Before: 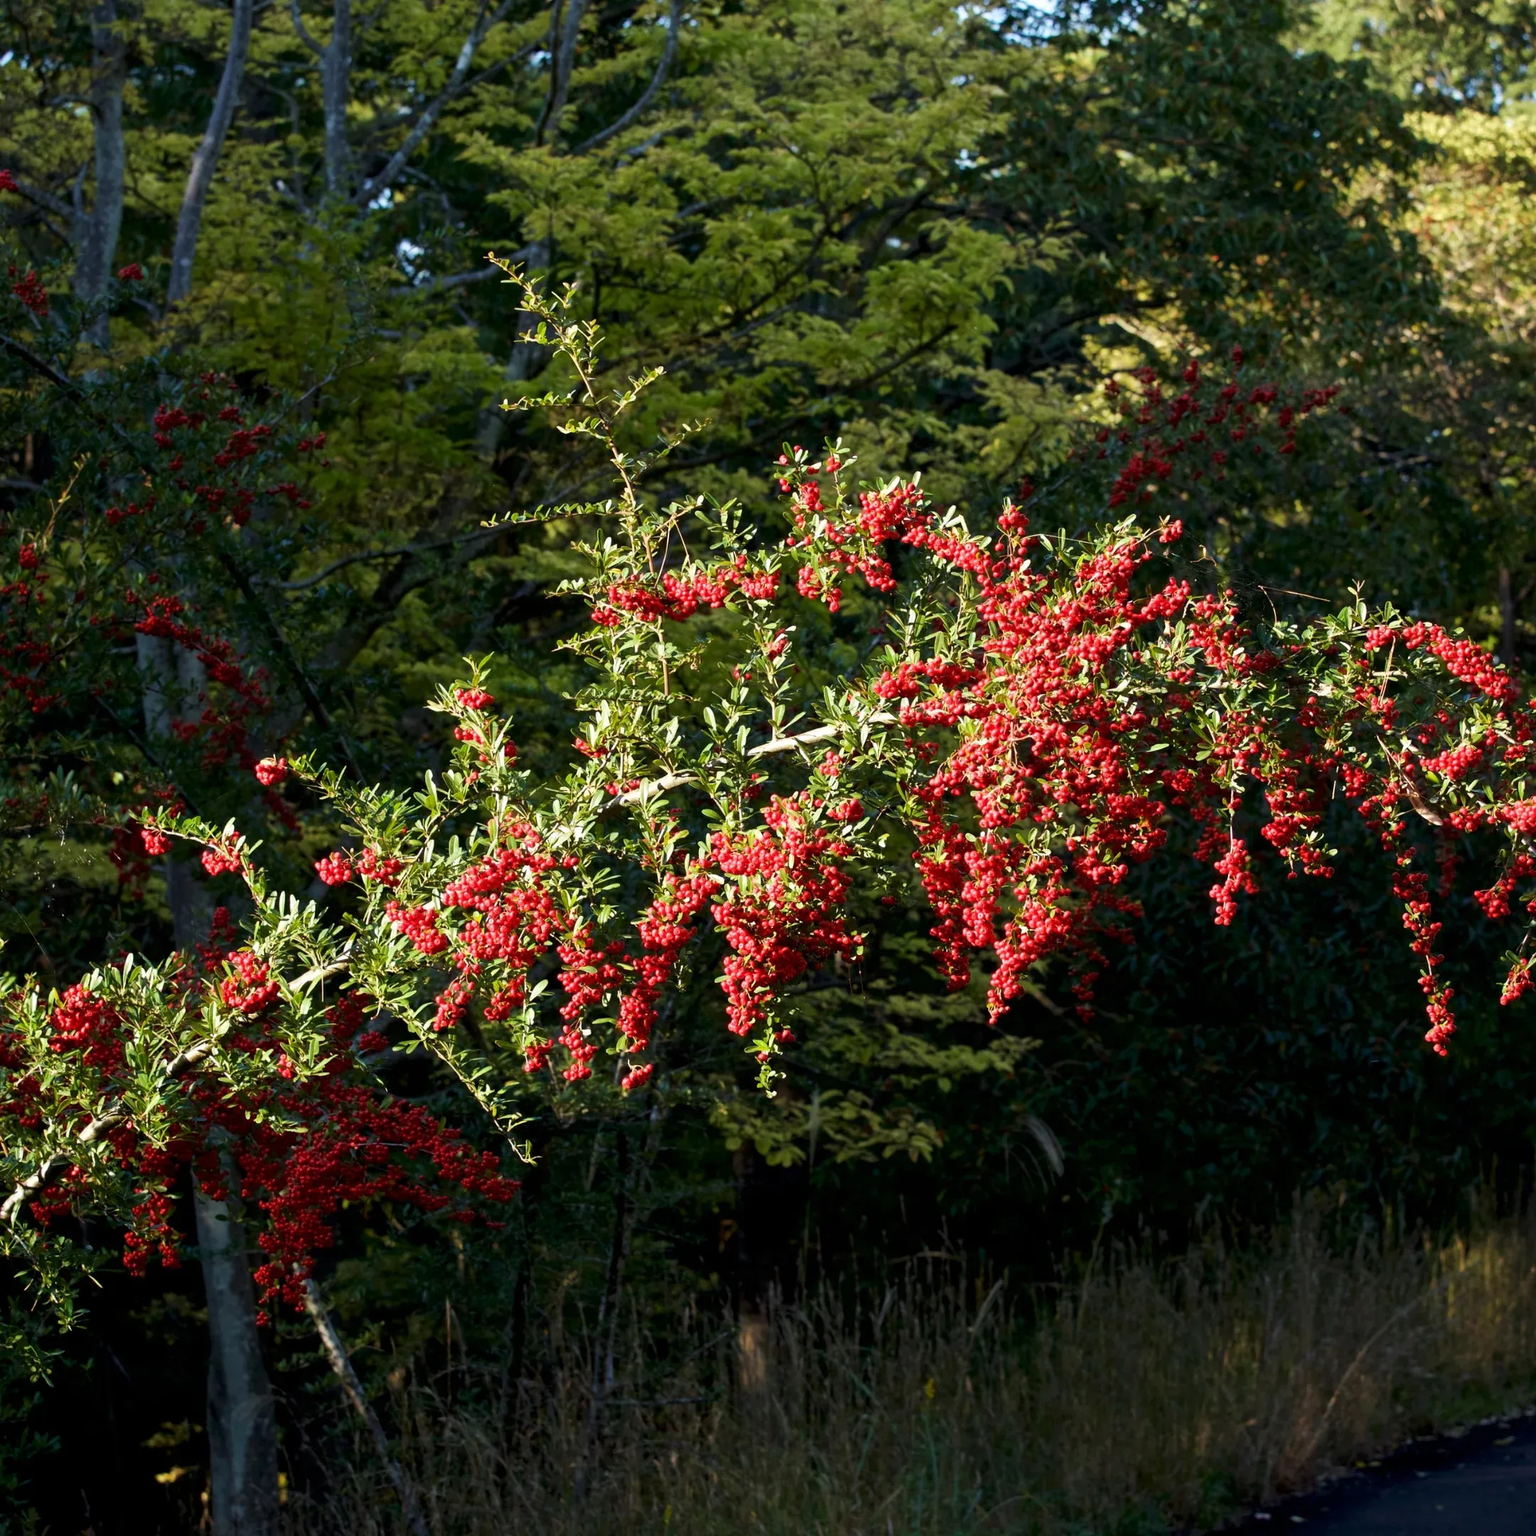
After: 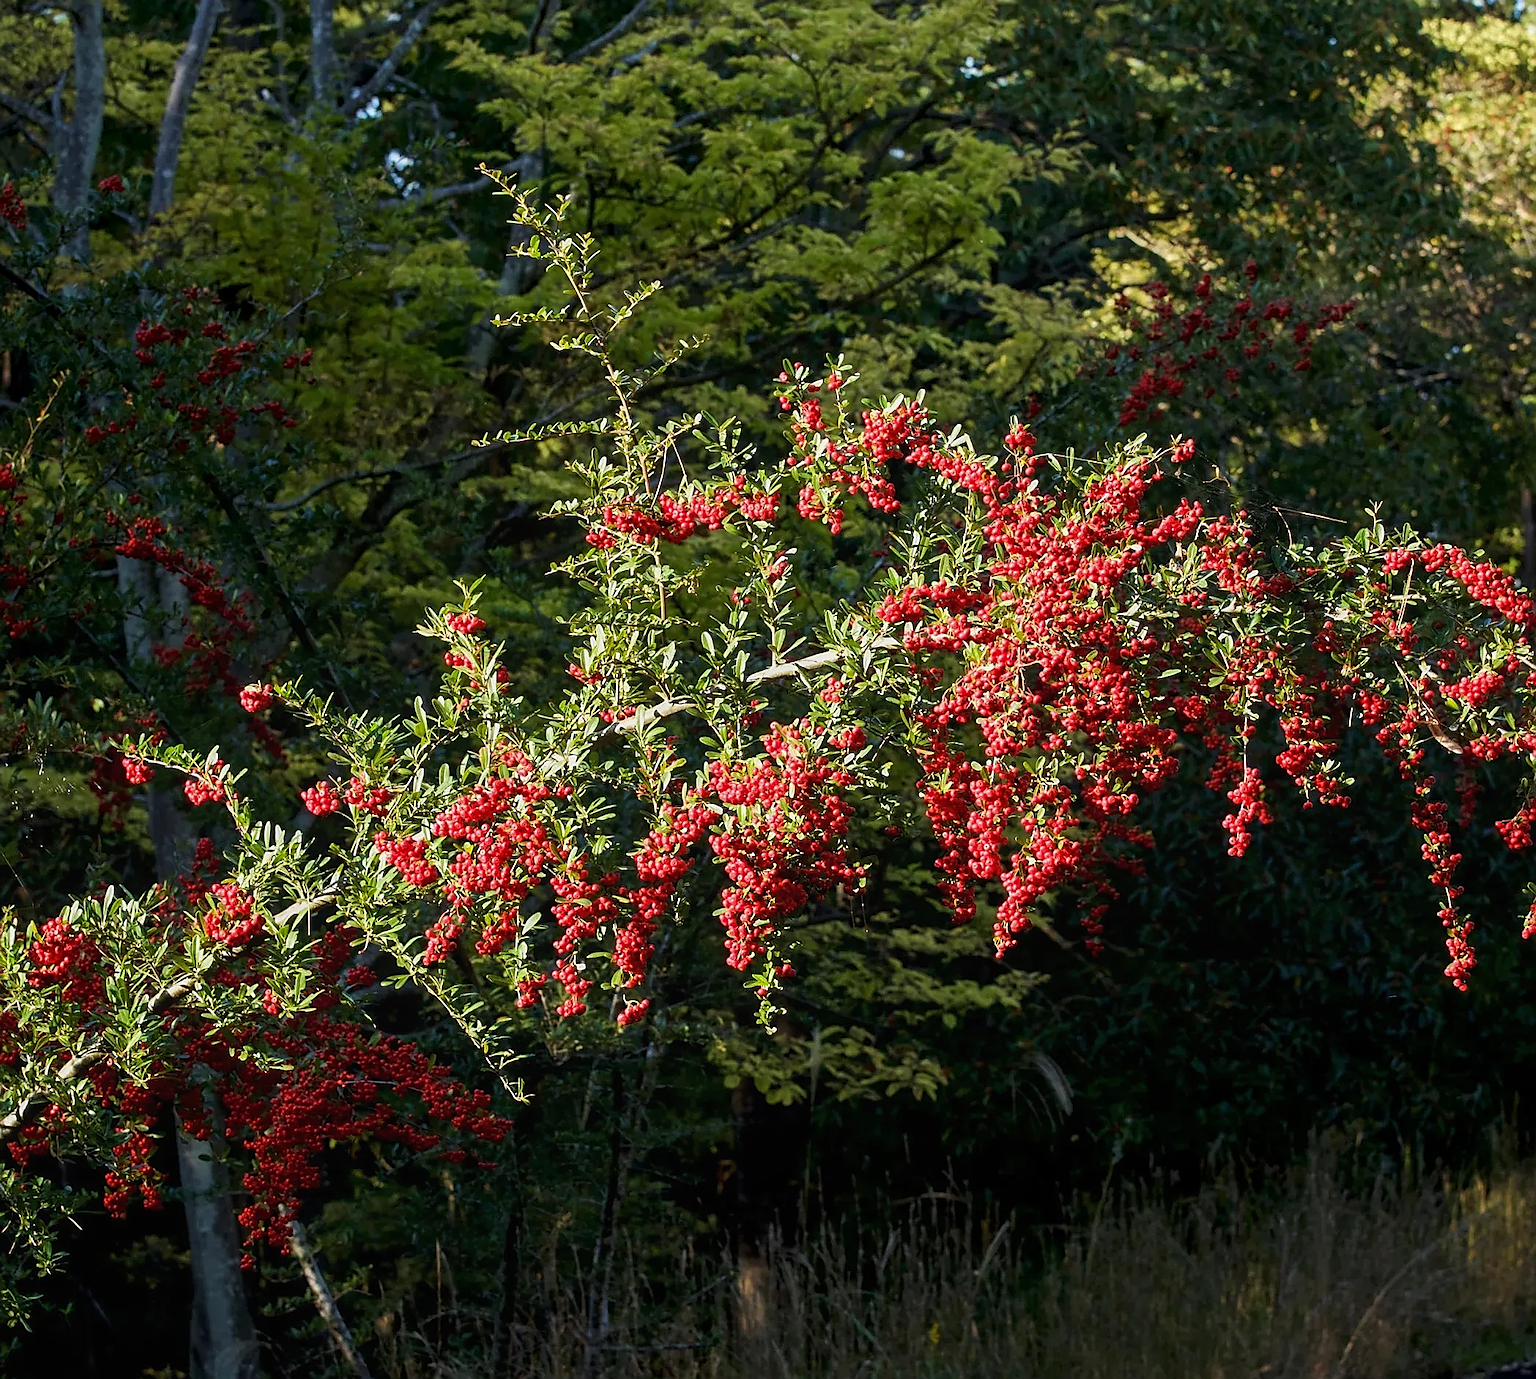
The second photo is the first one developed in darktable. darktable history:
sharpen: radius 1.4, amount 1.25, threshold 0.7
crop: left 1.507%, top 6.147%, right 1.379%, bottom 6.637%
local contrast: detail 110%
